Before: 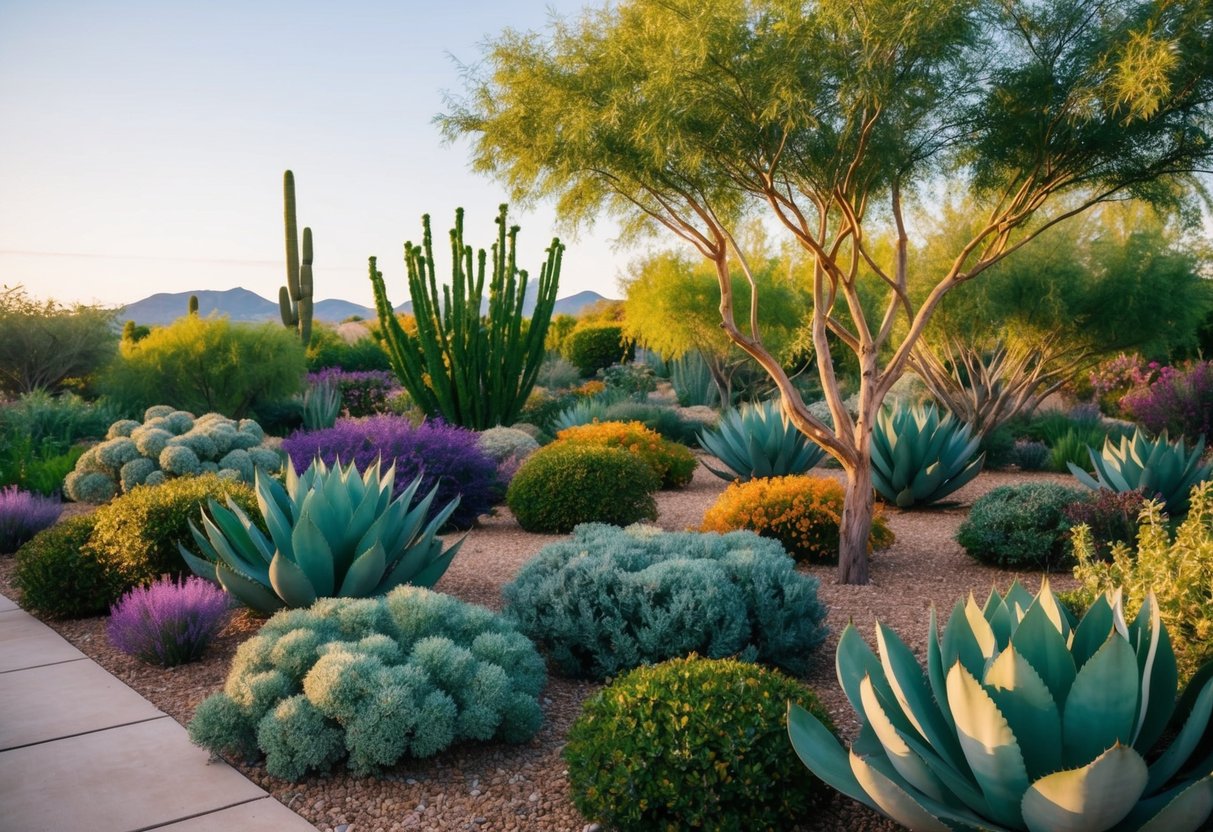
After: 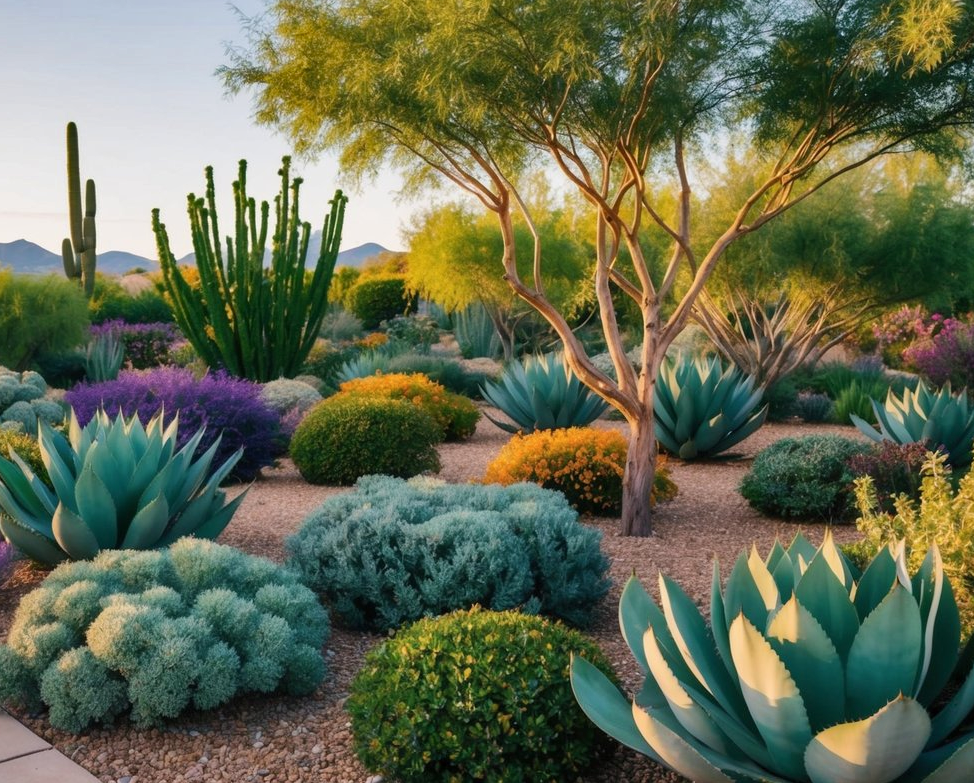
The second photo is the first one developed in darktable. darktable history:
tone equalizer: -7 EV 0.18 EV, -6 EV 0.12 EV, -5 EV 0.08 EV, -4 EV 0.04 EV, -2 EV -0.02 EV, -1 EV -0.04 EV, +0 EV -0.06 EV, luminance estimator HSV value / RGB max
crop and rotate: left 17.959%, top 5.771%, right 1.742%
shadows and highlights: soften with gaussian
